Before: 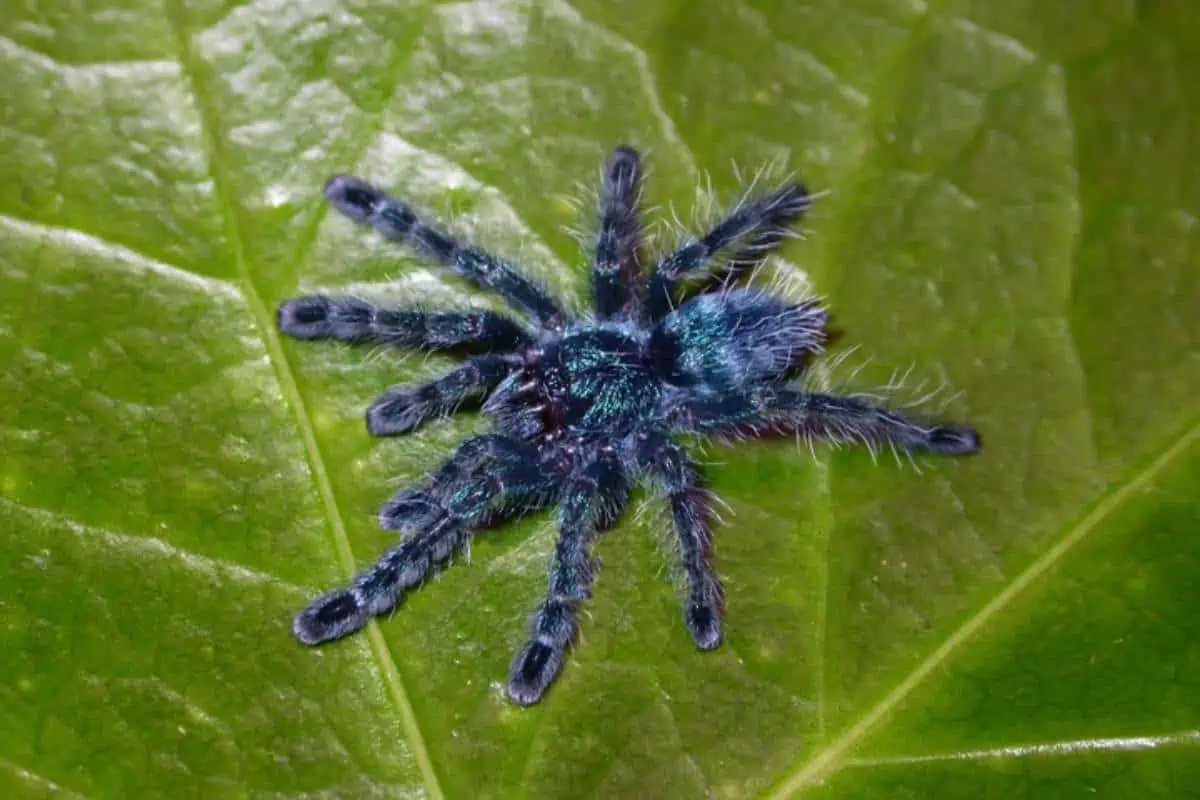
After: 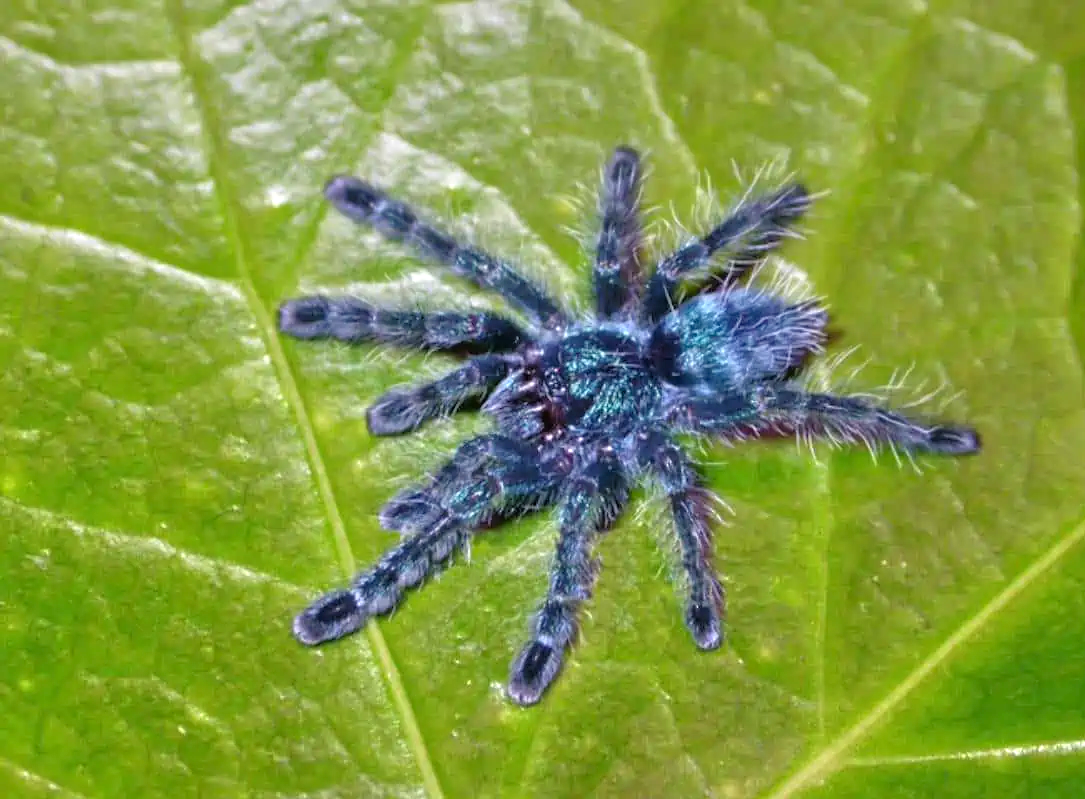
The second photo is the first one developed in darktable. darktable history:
crop: right 9.511%, bottom 0.032%
tone equalizer: -7 EV 0.14 EV, -6 EV 0.569 EV, -5 EV 1.19 EV, -4 EV 1.34 EV, -3 EV 1.14 EV, -2 EV 0.6 EV, -1 EV 0.152 EV, mask exposure compensation -0.487 EV
